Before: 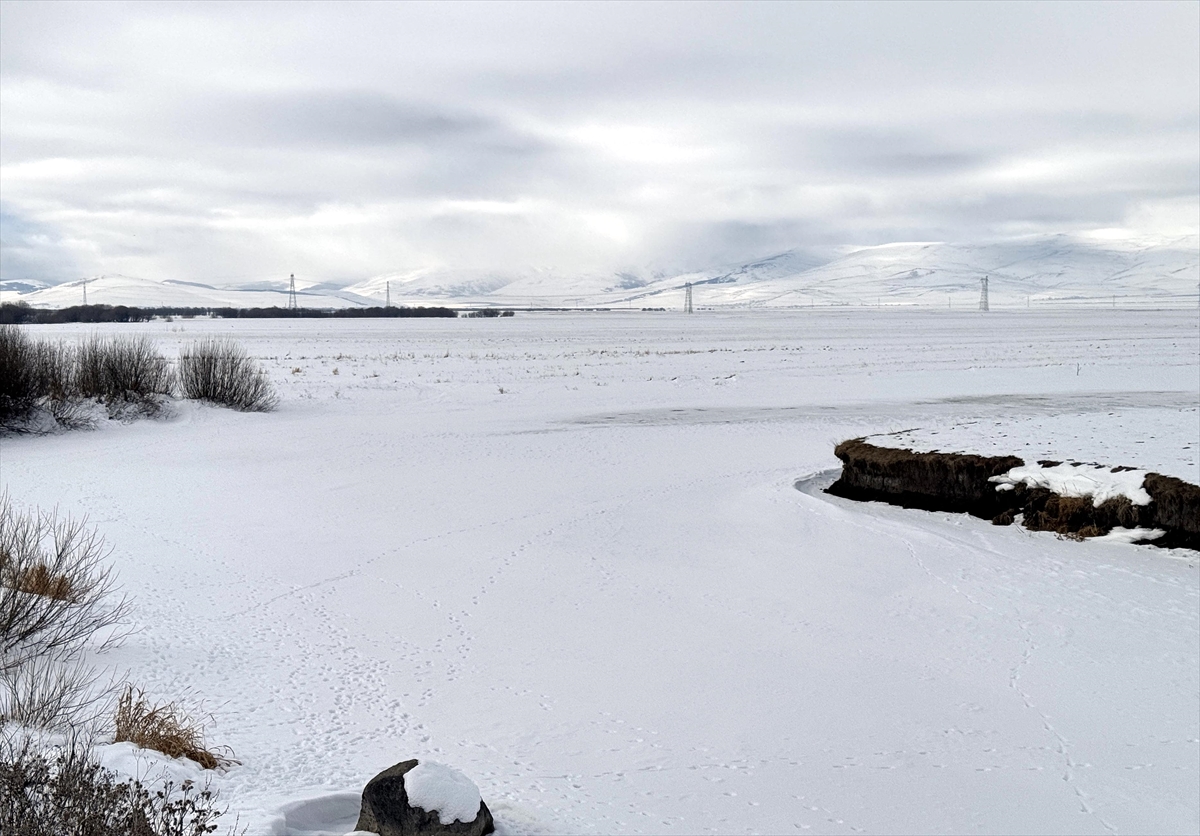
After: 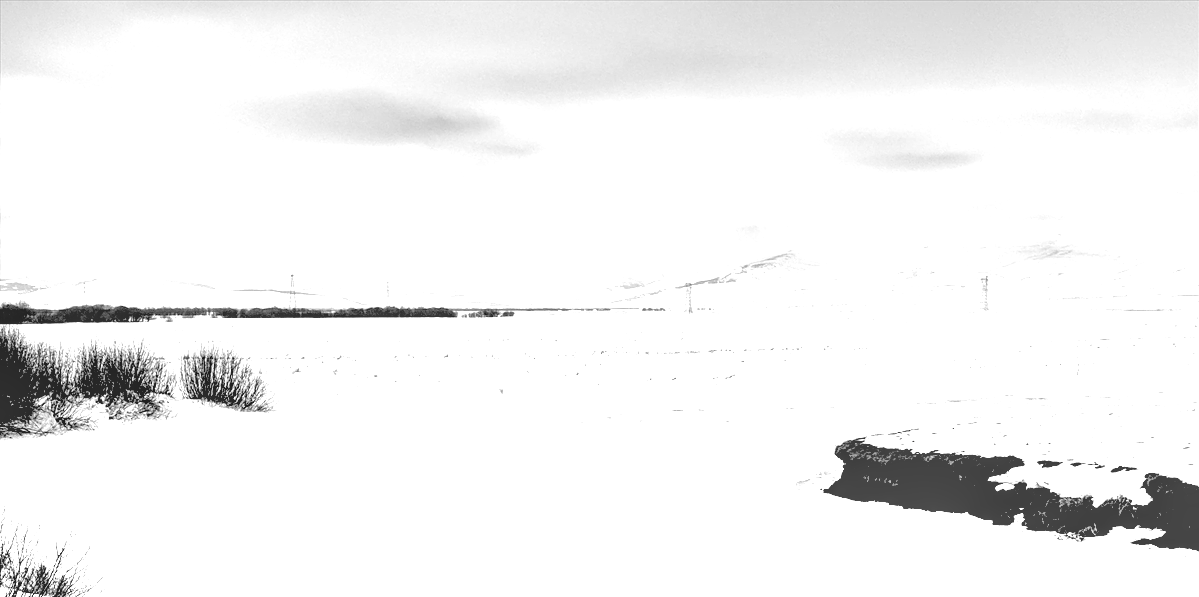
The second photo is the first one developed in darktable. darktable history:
graduated density: density -3.9 EV
local contrast: on, module defaults
crop: bottom 28.576%
monochrome: a 16.01, b -2.65, highlights 0.52
exposure: black level correction 0.029, exposure -0.073 EV, compensate highlight preservation false
